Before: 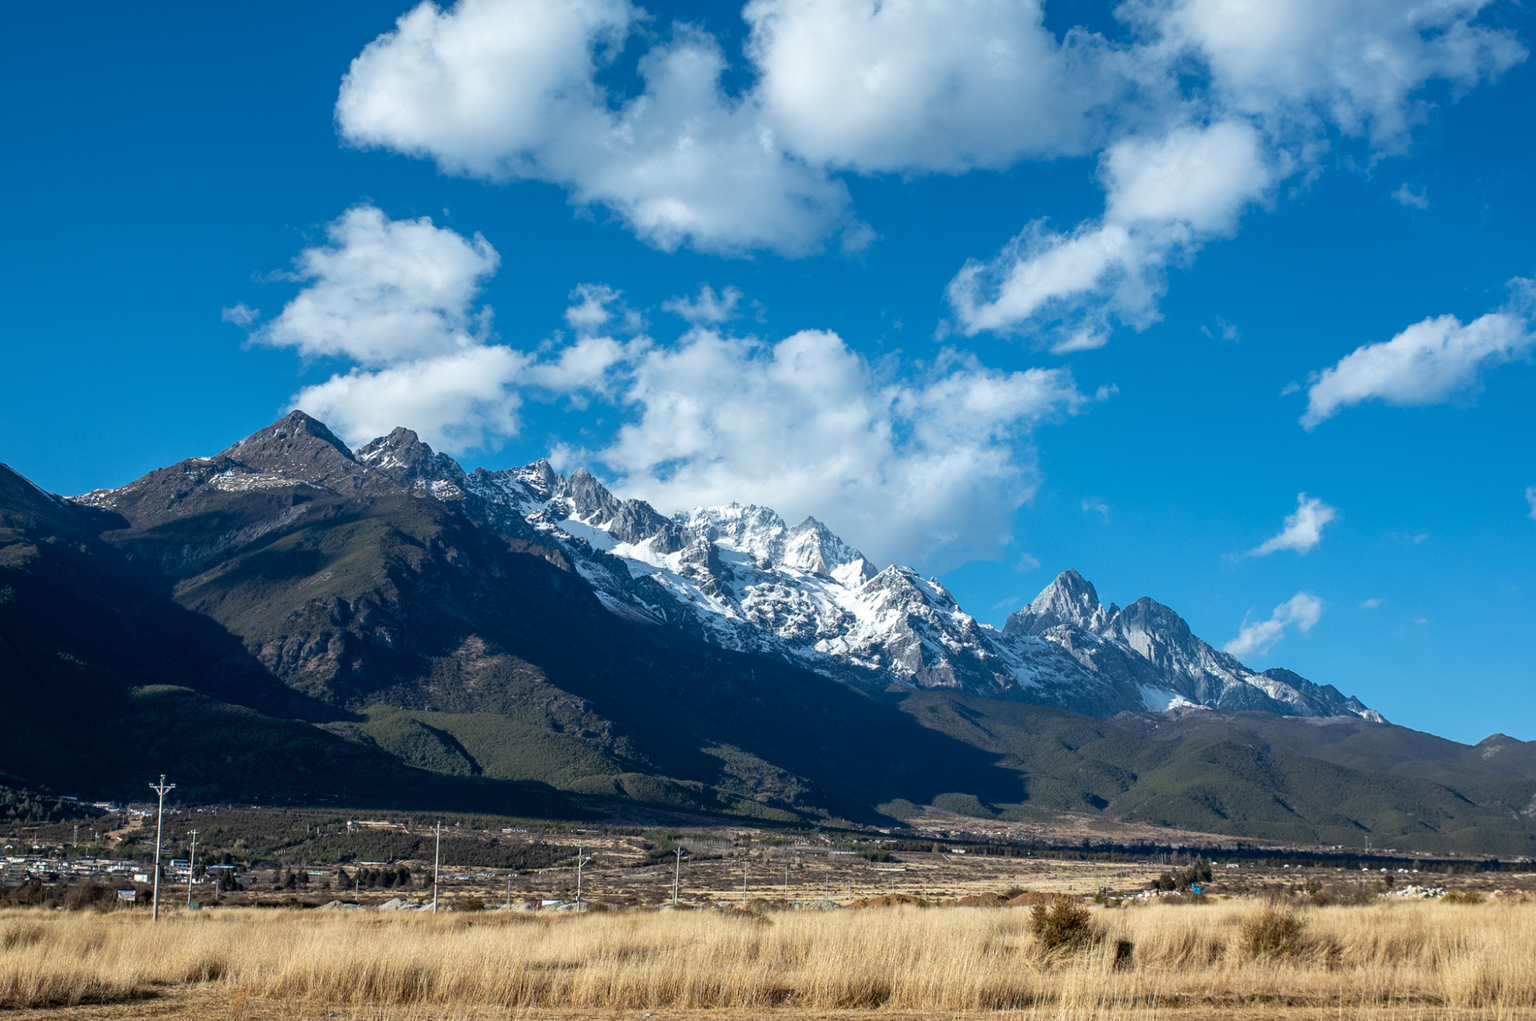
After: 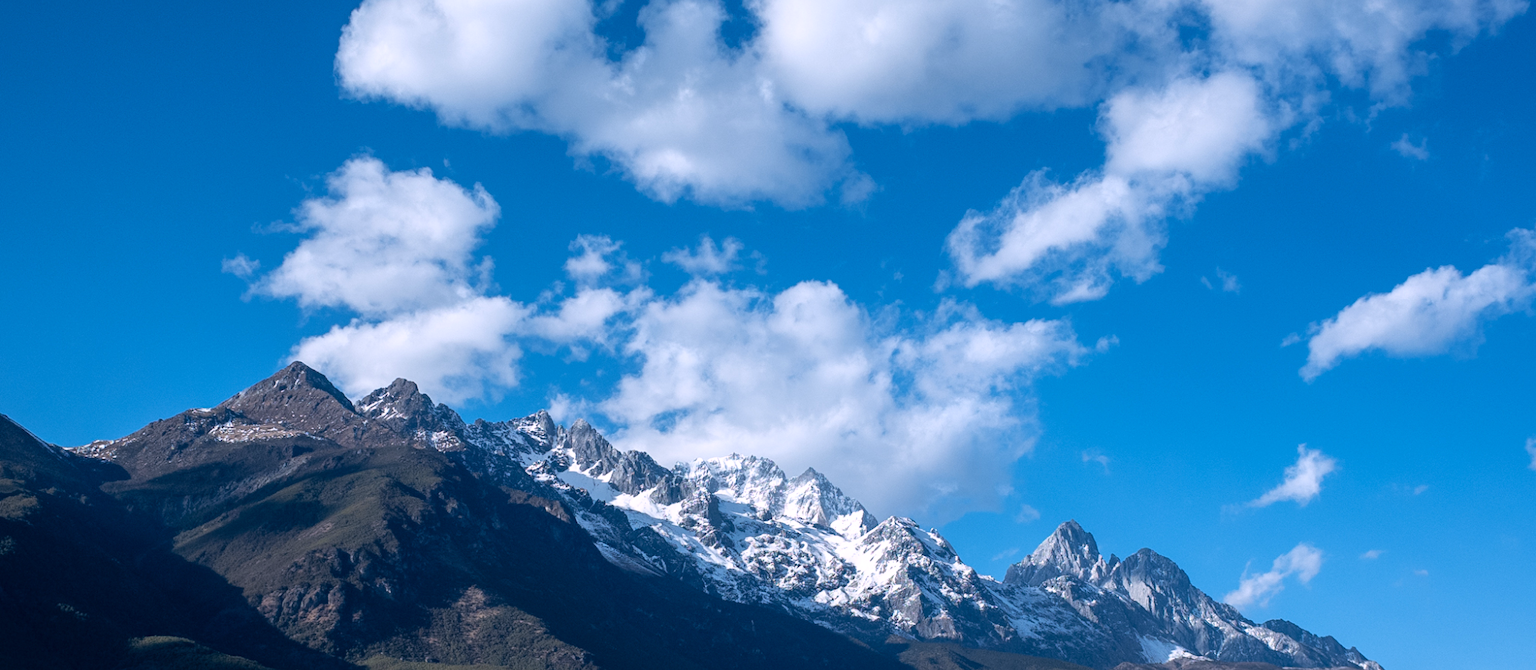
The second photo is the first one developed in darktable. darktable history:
white balance: red 1.05, blue 1.072
crop and rotate: top 4.848%, bottom 29.503%
